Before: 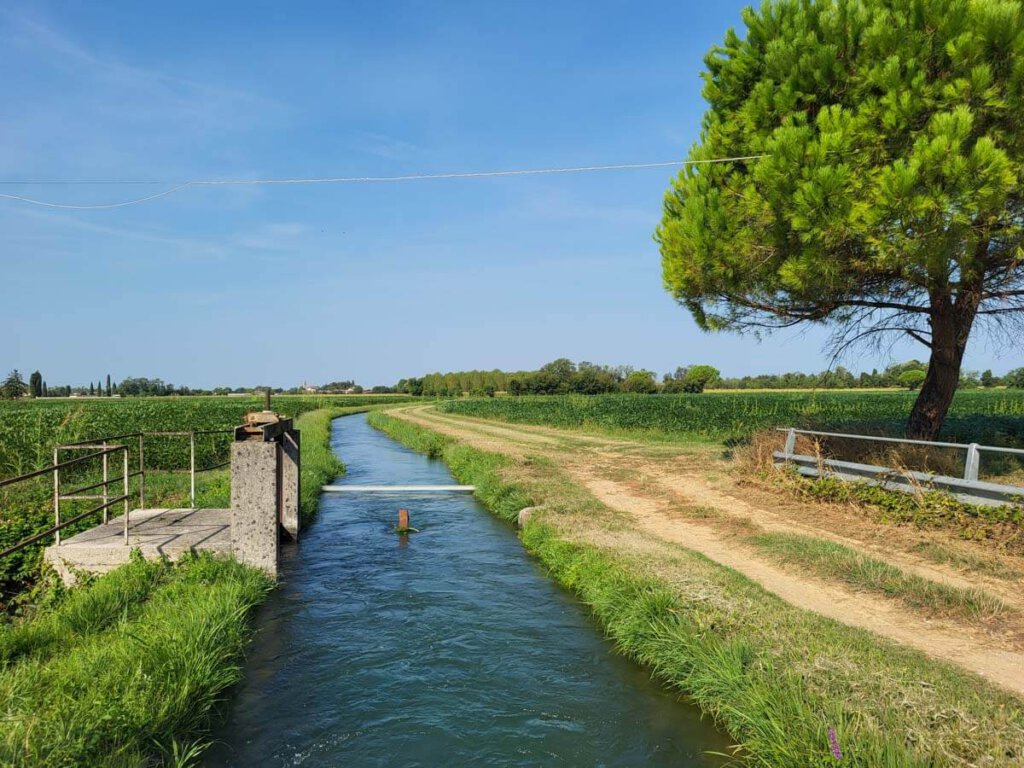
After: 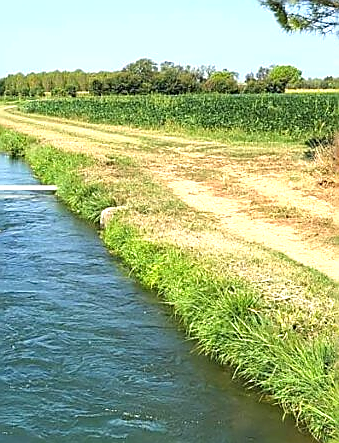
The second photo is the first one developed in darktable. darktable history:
sharpen: radius 1.4, amount 1.25, threshold 0.7
crop: left 40.878%, top 39.176%, right 25.993%, bottom 3.081%
exposure: black level correction 0, exposure 0.953 EV, compensate exposure bias true, compensate highlight preservation false
